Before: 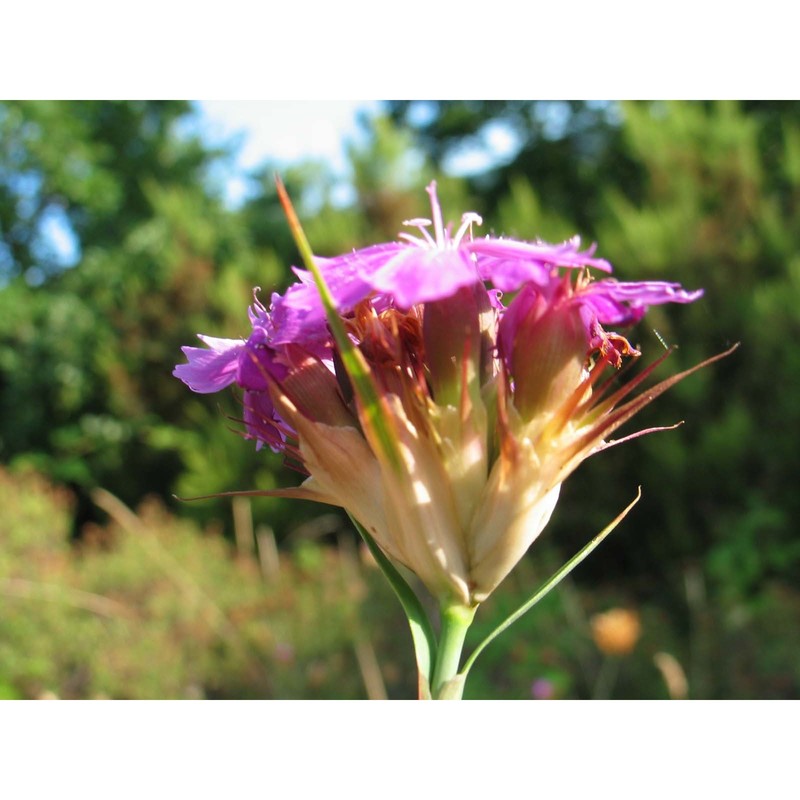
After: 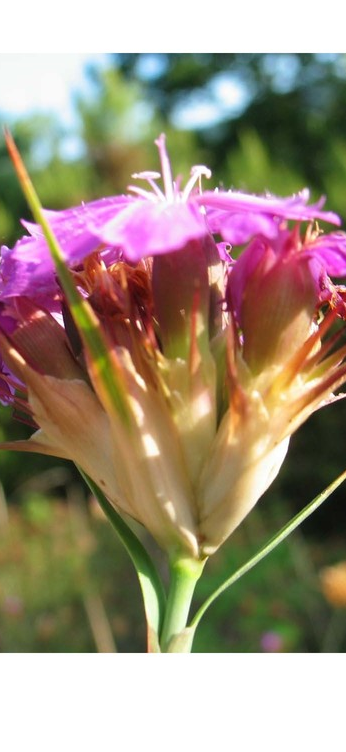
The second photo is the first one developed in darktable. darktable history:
crop: left 33.914%, top 5.937%, right 22.731%
